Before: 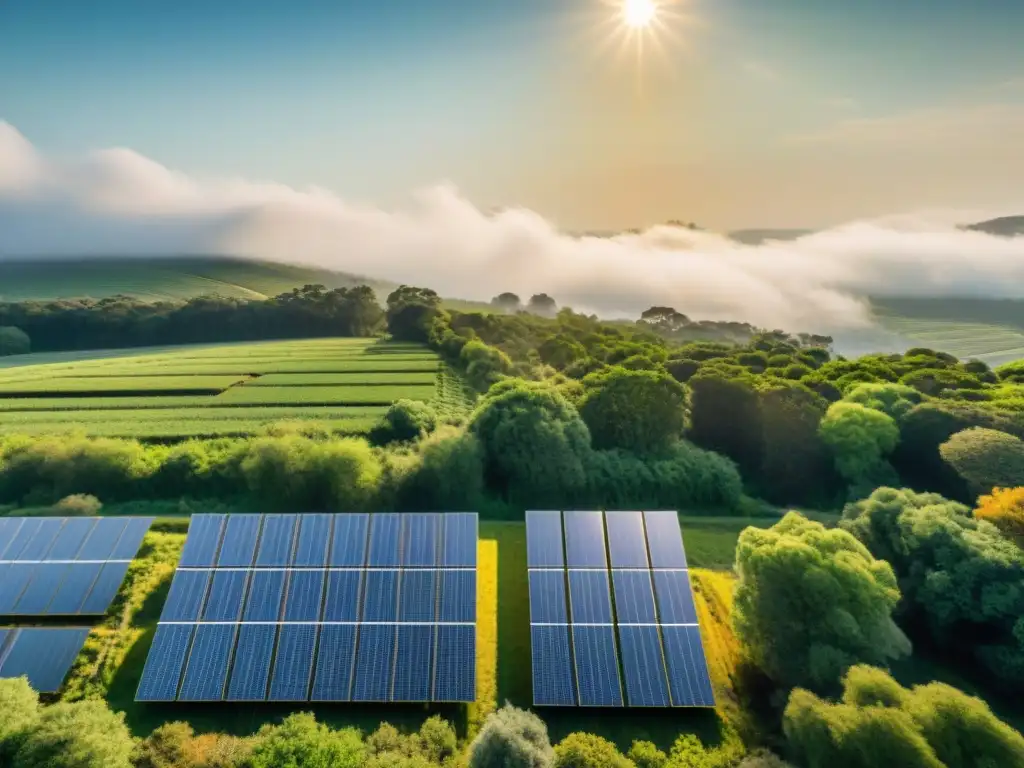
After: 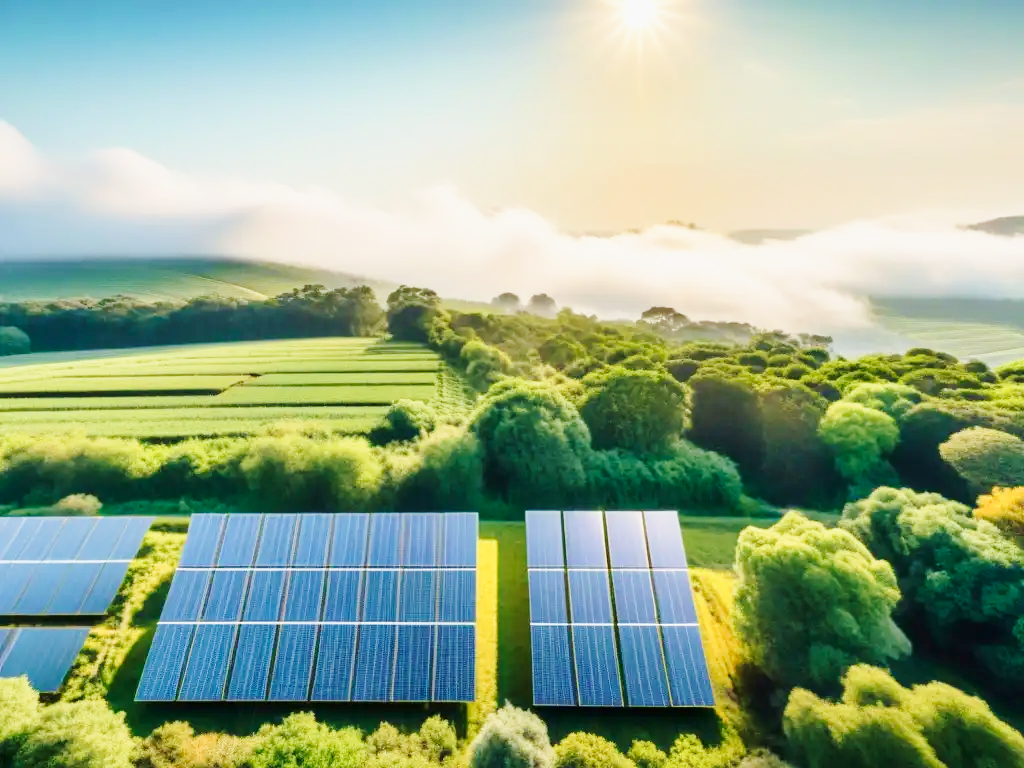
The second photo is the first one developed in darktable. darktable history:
contrast brightness saturation: contrast 0.072
base curve: curves: ch0 [(0, 0) (0.025, 0.046) (0.112, 0.277) (0.467, 0.74) (0.814, 0.929) (1, 0.942)], preserve colors none
velvia: on, module defaults
